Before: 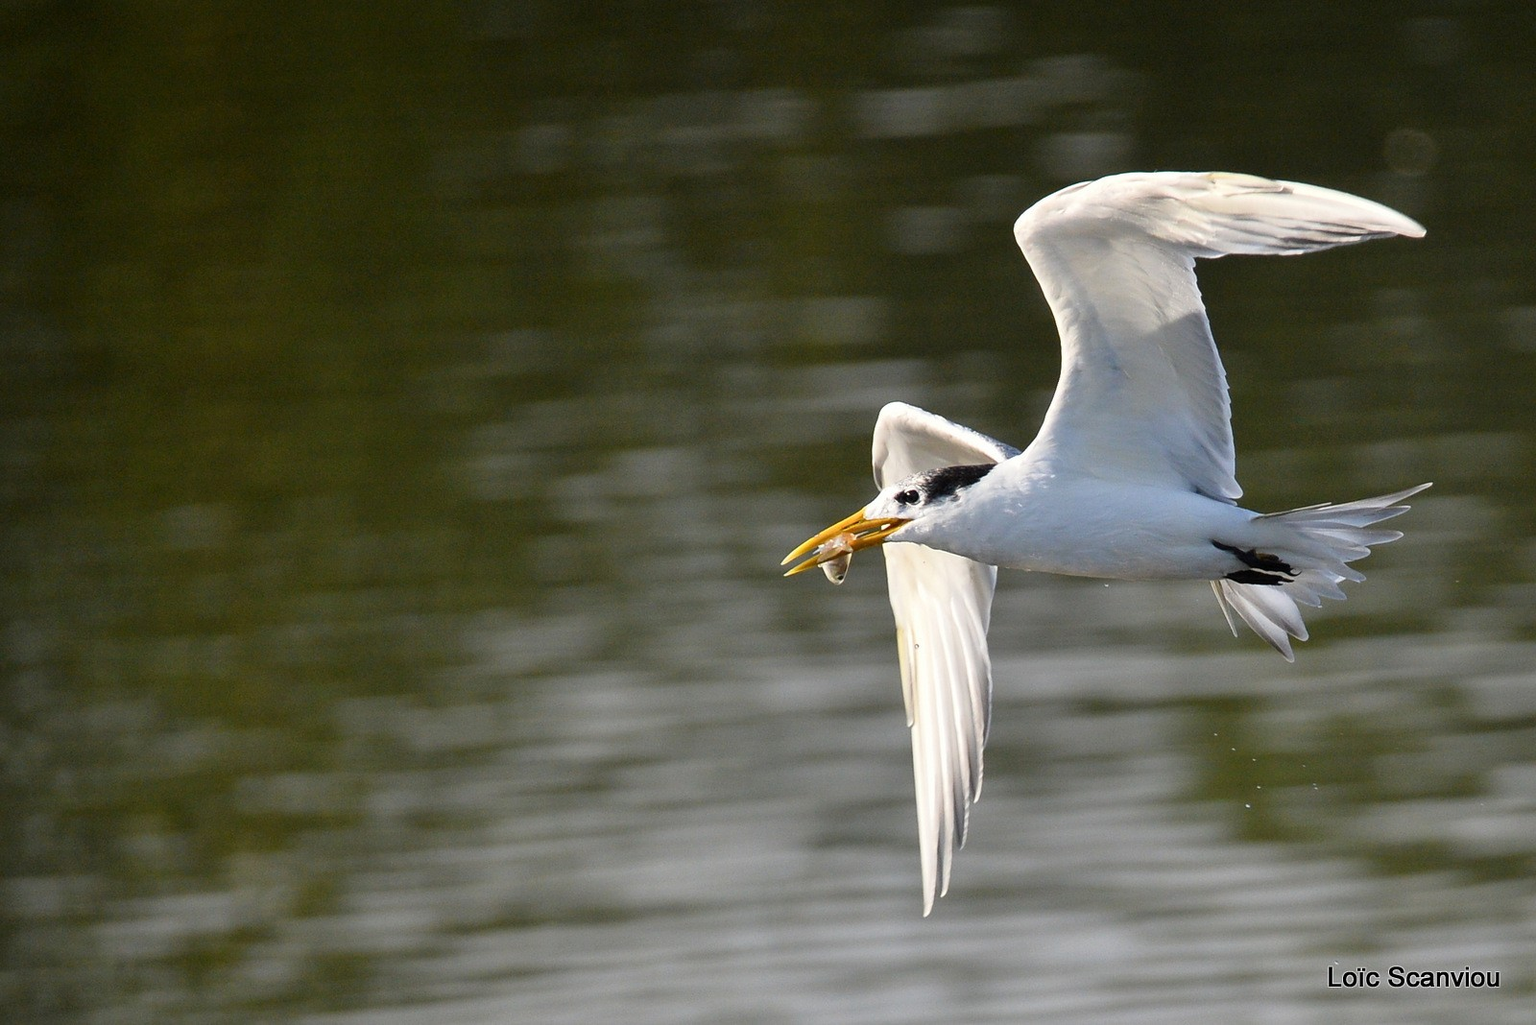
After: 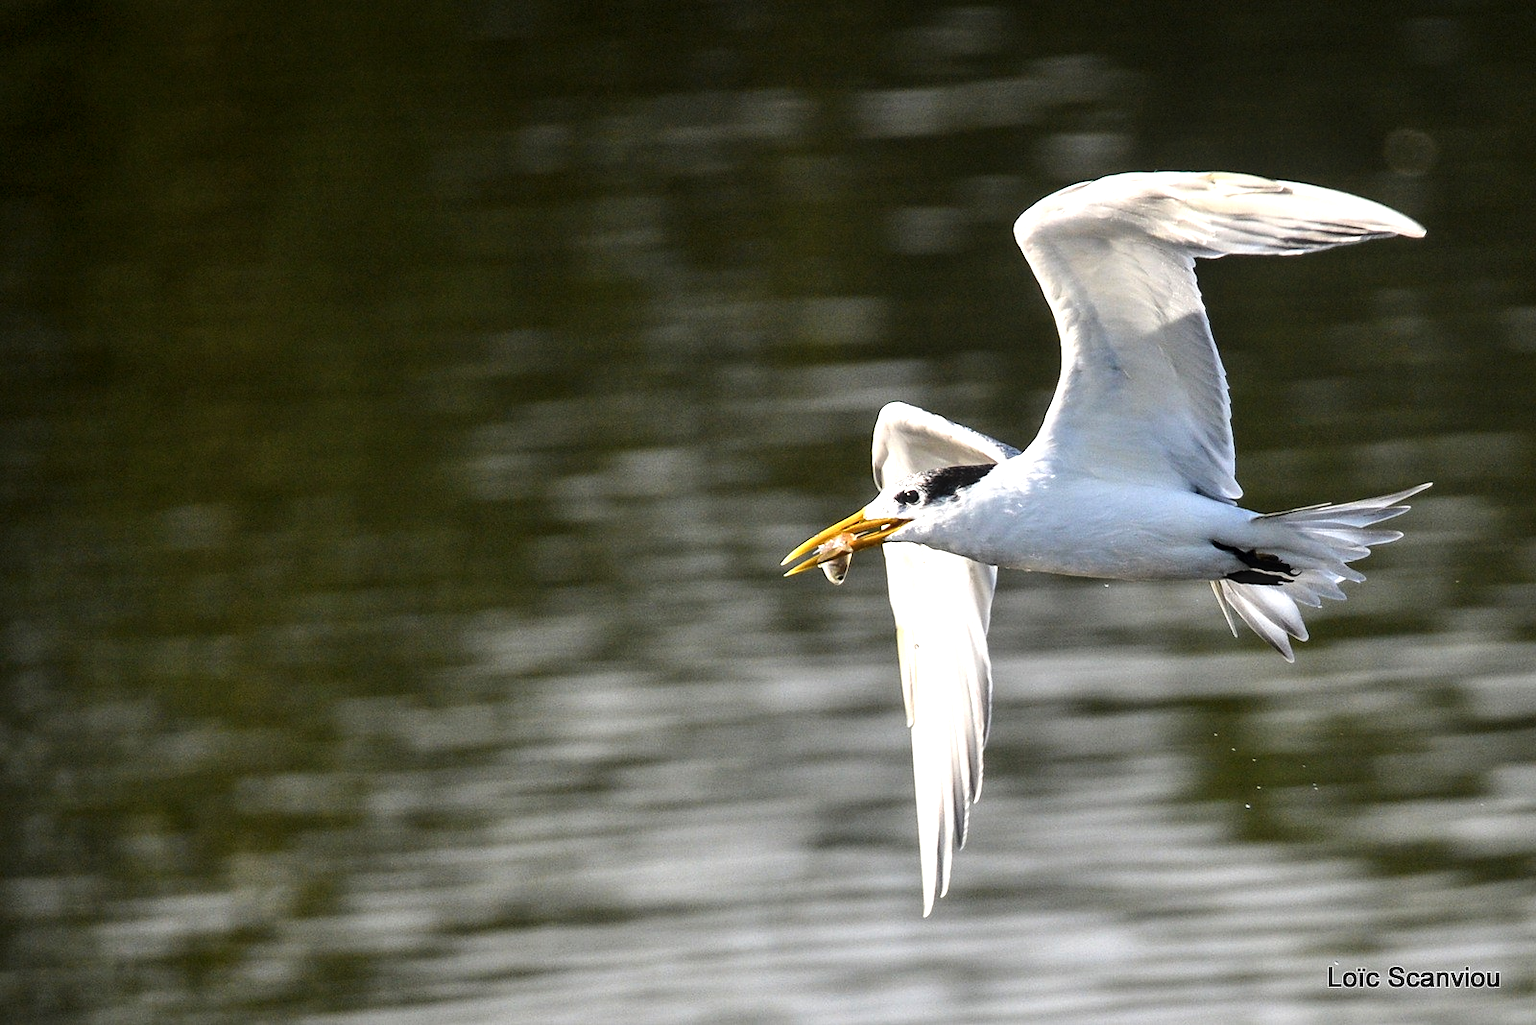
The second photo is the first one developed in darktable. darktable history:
white balance: red 1, blue 1
local contrast: detail 130%
tone equalizer: -8 EV -0.75 EV, -7 EV -0.7 EV, -6 EV -0.6 EV, -5 EV -0.4 EV, -3 EV 0.4 EV, -2 EV 0.6 EV, -1 EV 0.7 EV, +0 EV 0.75 EV, edges refinement/feathering 500, mask exposure compensation -1.57 EV, preserve details no
